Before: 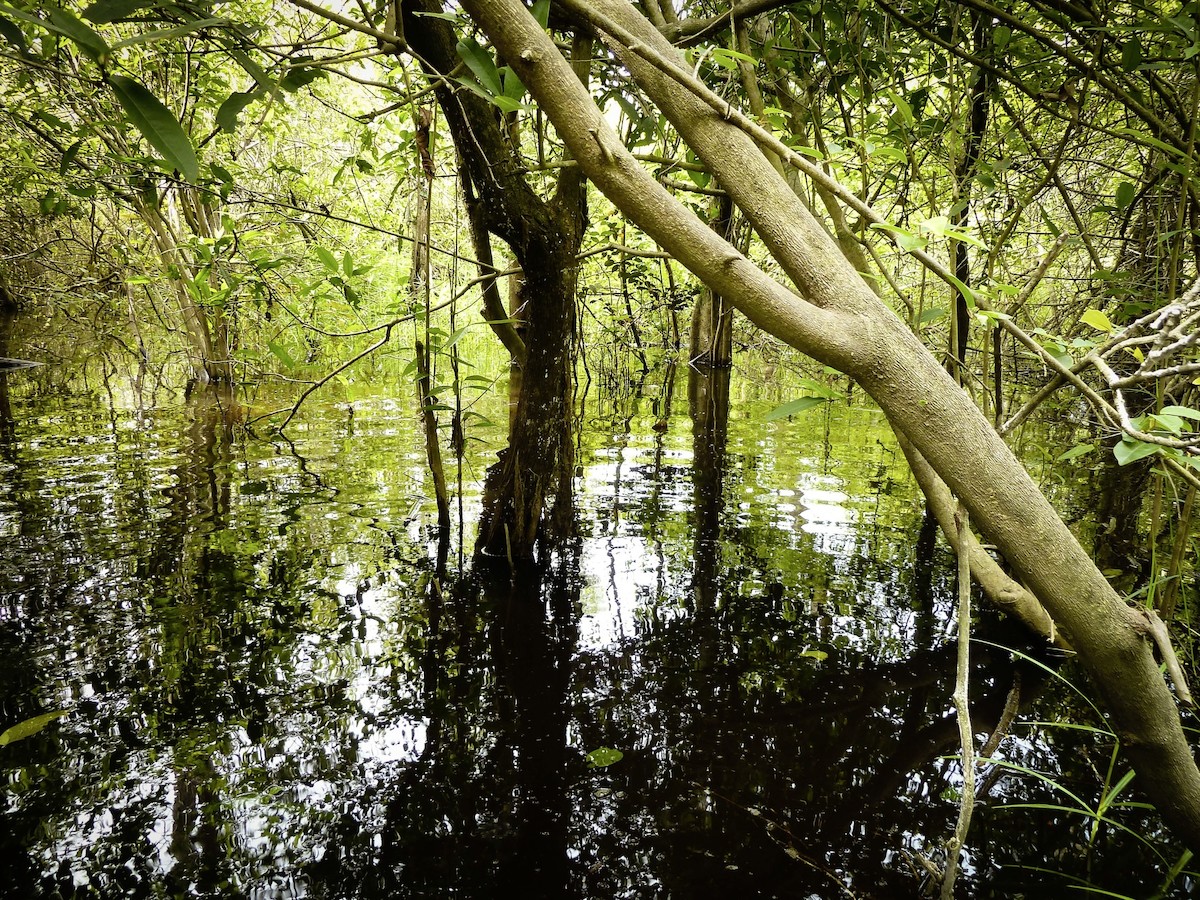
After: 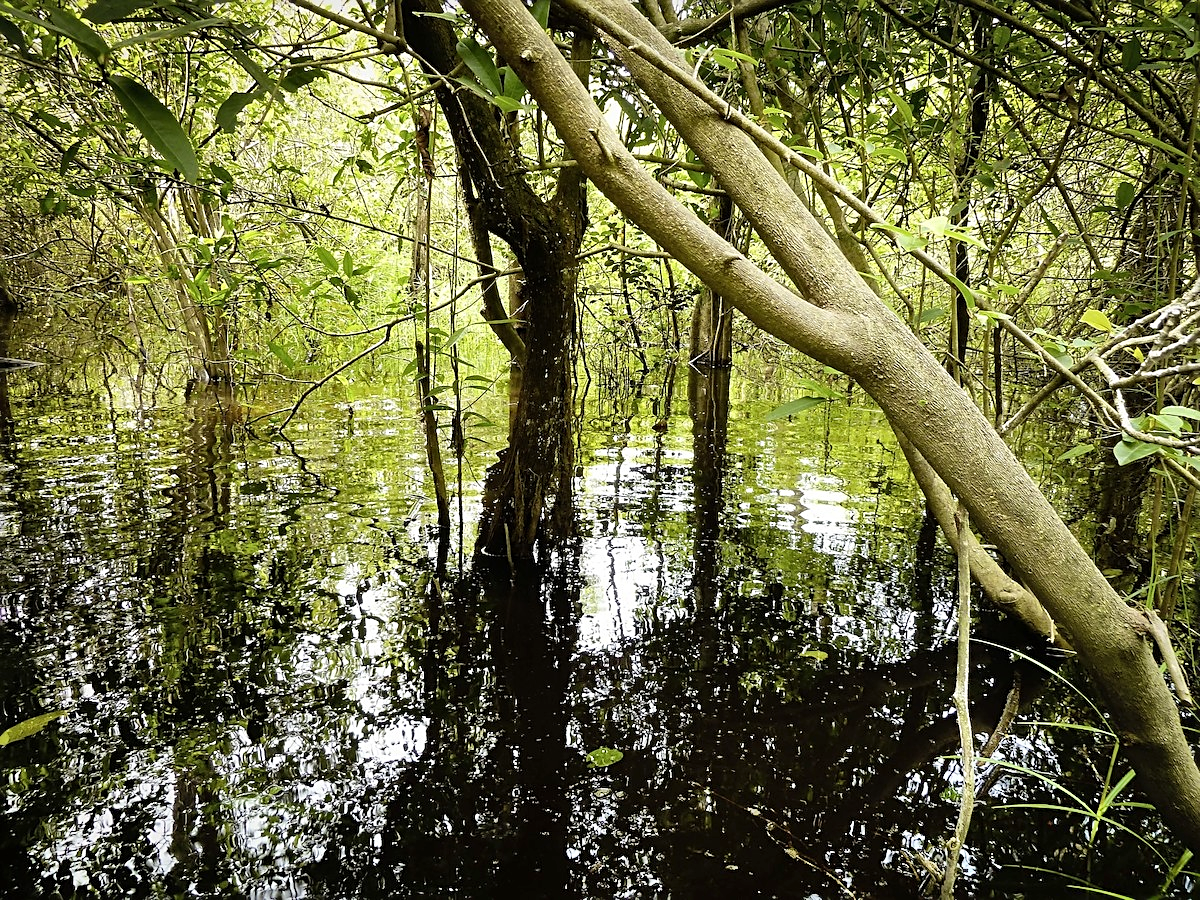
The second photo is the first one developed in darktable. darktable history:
sharpen: on, module defaults
shadows and highlights: shadows 49.38, highlights -42.44, soften with gaussian
